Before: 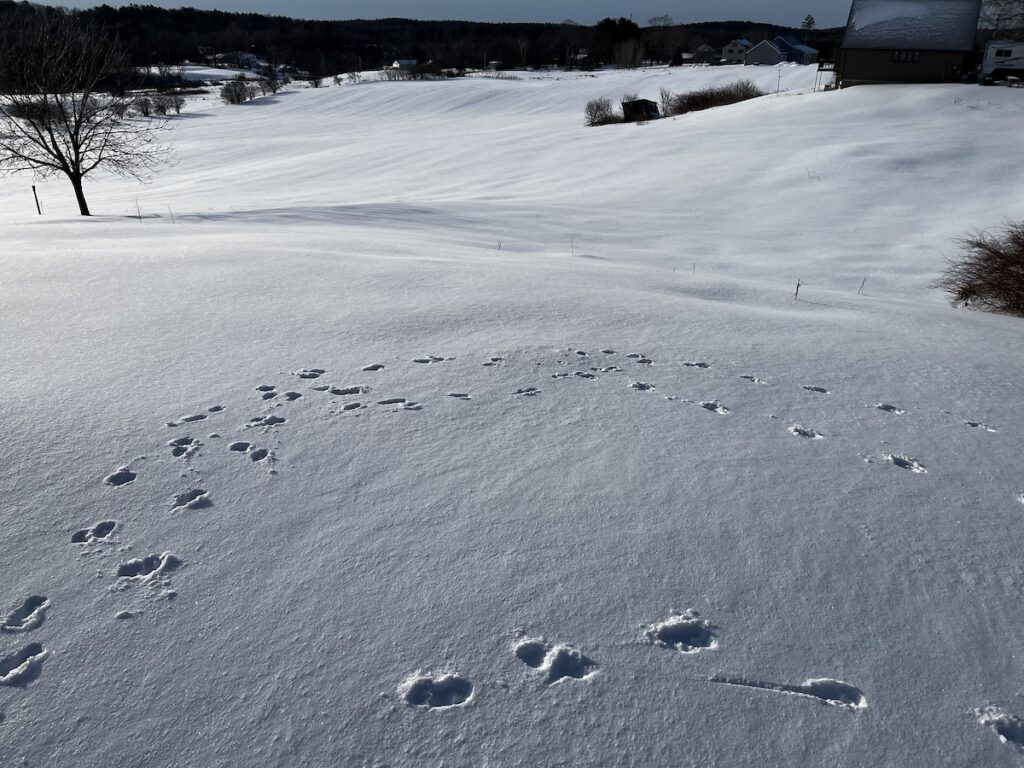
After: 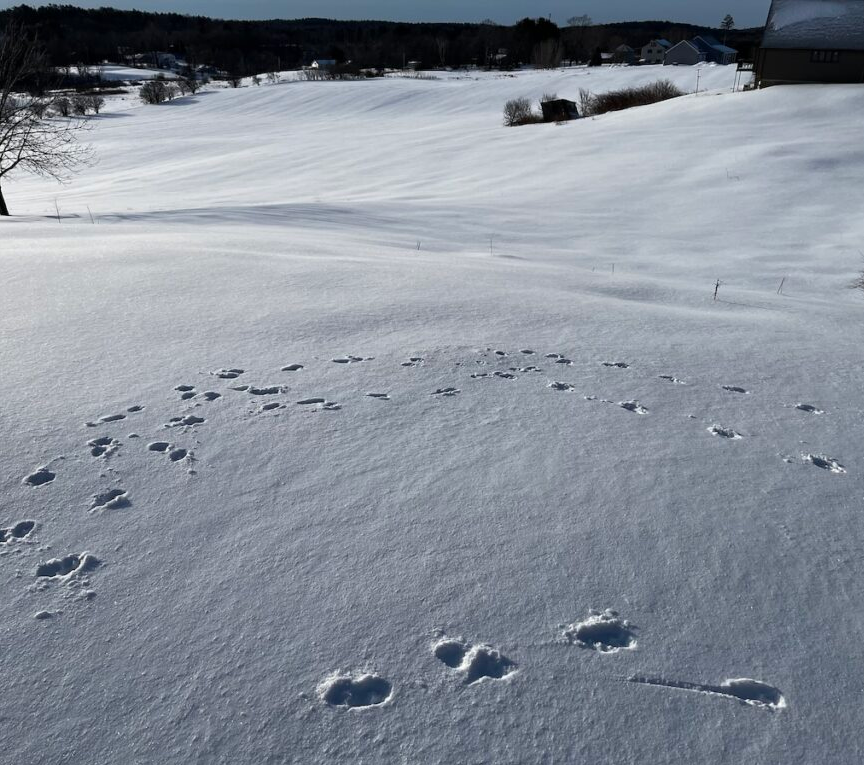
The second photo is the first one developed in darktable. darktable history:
crop: left 7.996%, right 7.528%
